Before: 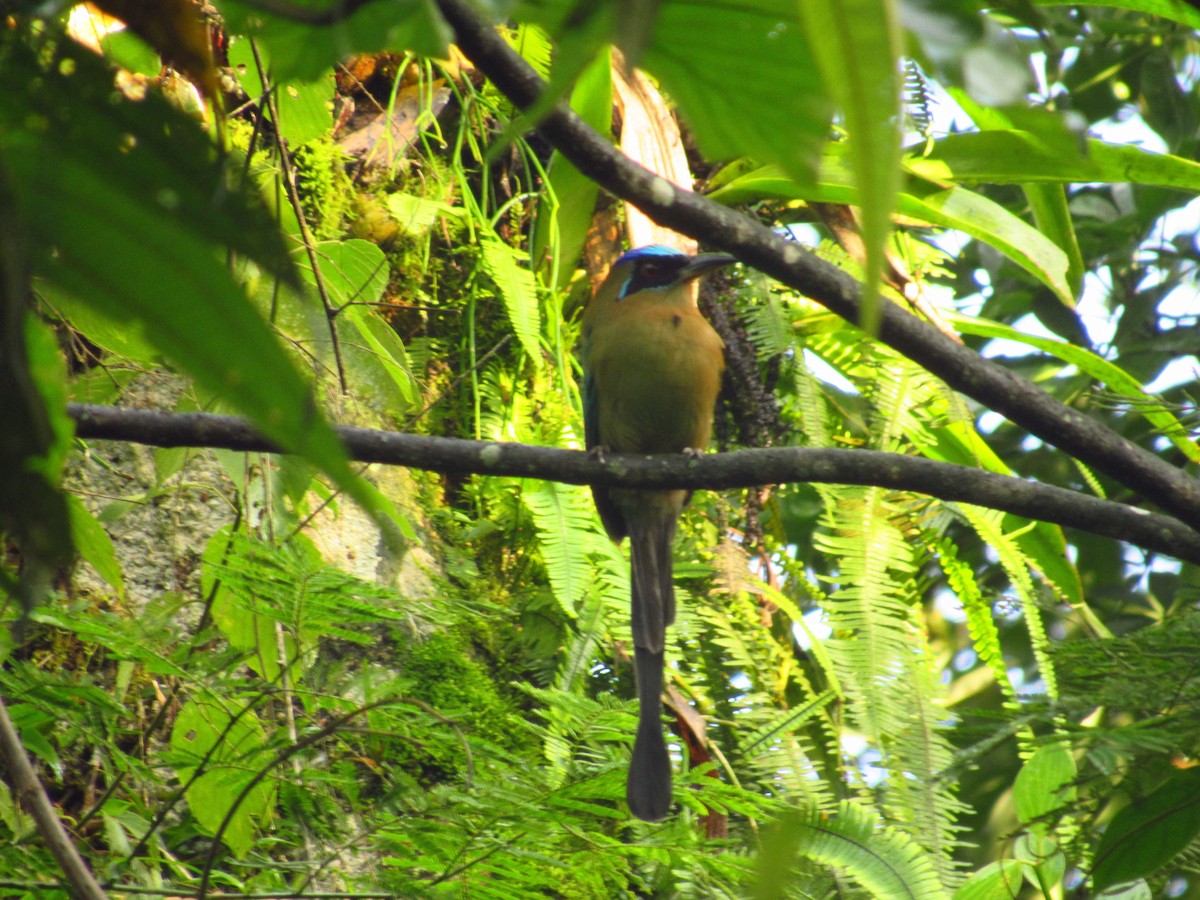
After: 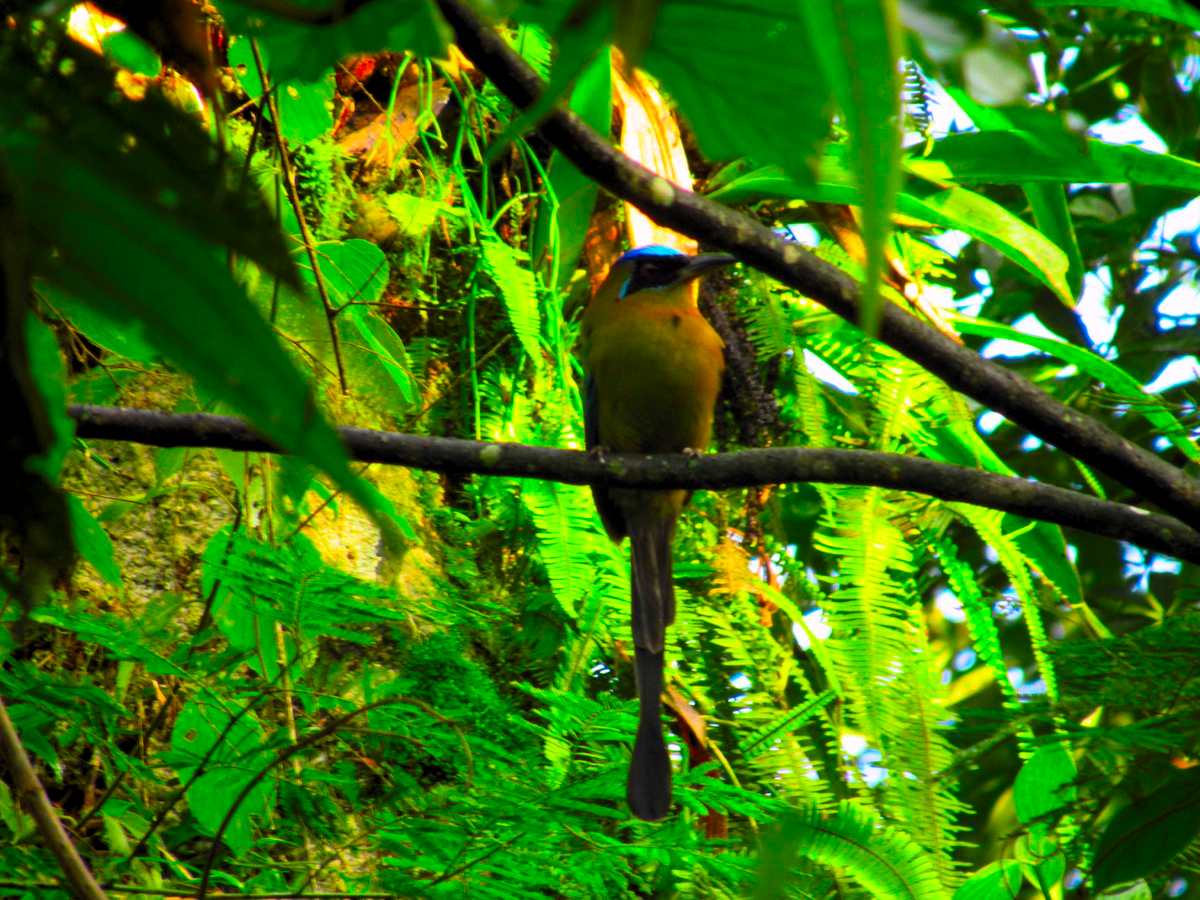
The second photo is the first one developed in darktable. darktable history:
levels: levels [0.116, 0.574, 1]
color correction: highlights a* 1.59, highlights b* -1.7, saturation 2.48
